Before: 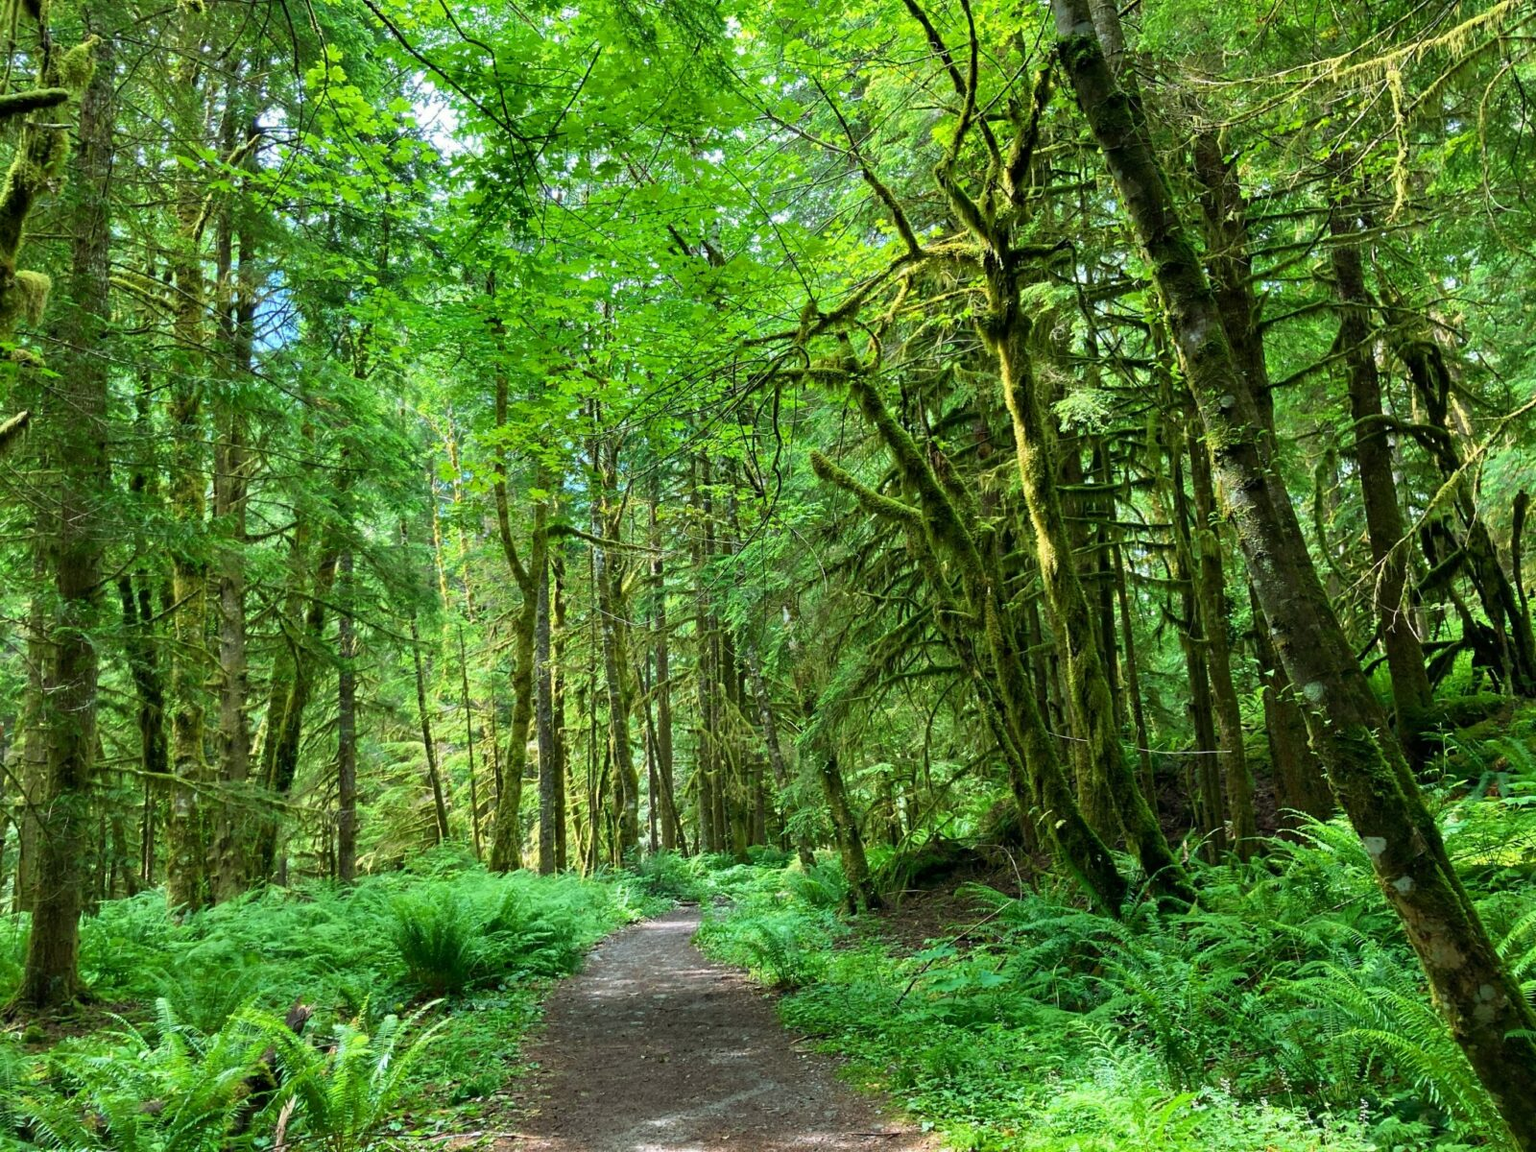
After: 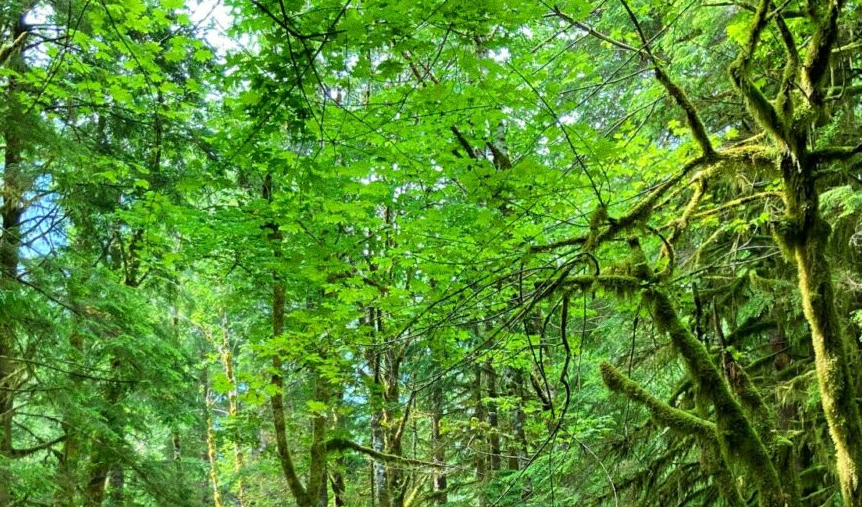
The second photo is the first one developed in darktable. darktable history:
grain: on, module defaults
tone equalizer: on, module defaults
crop: left 15.306%, top 9.065%, right 30.789%, bottom 48.638%
